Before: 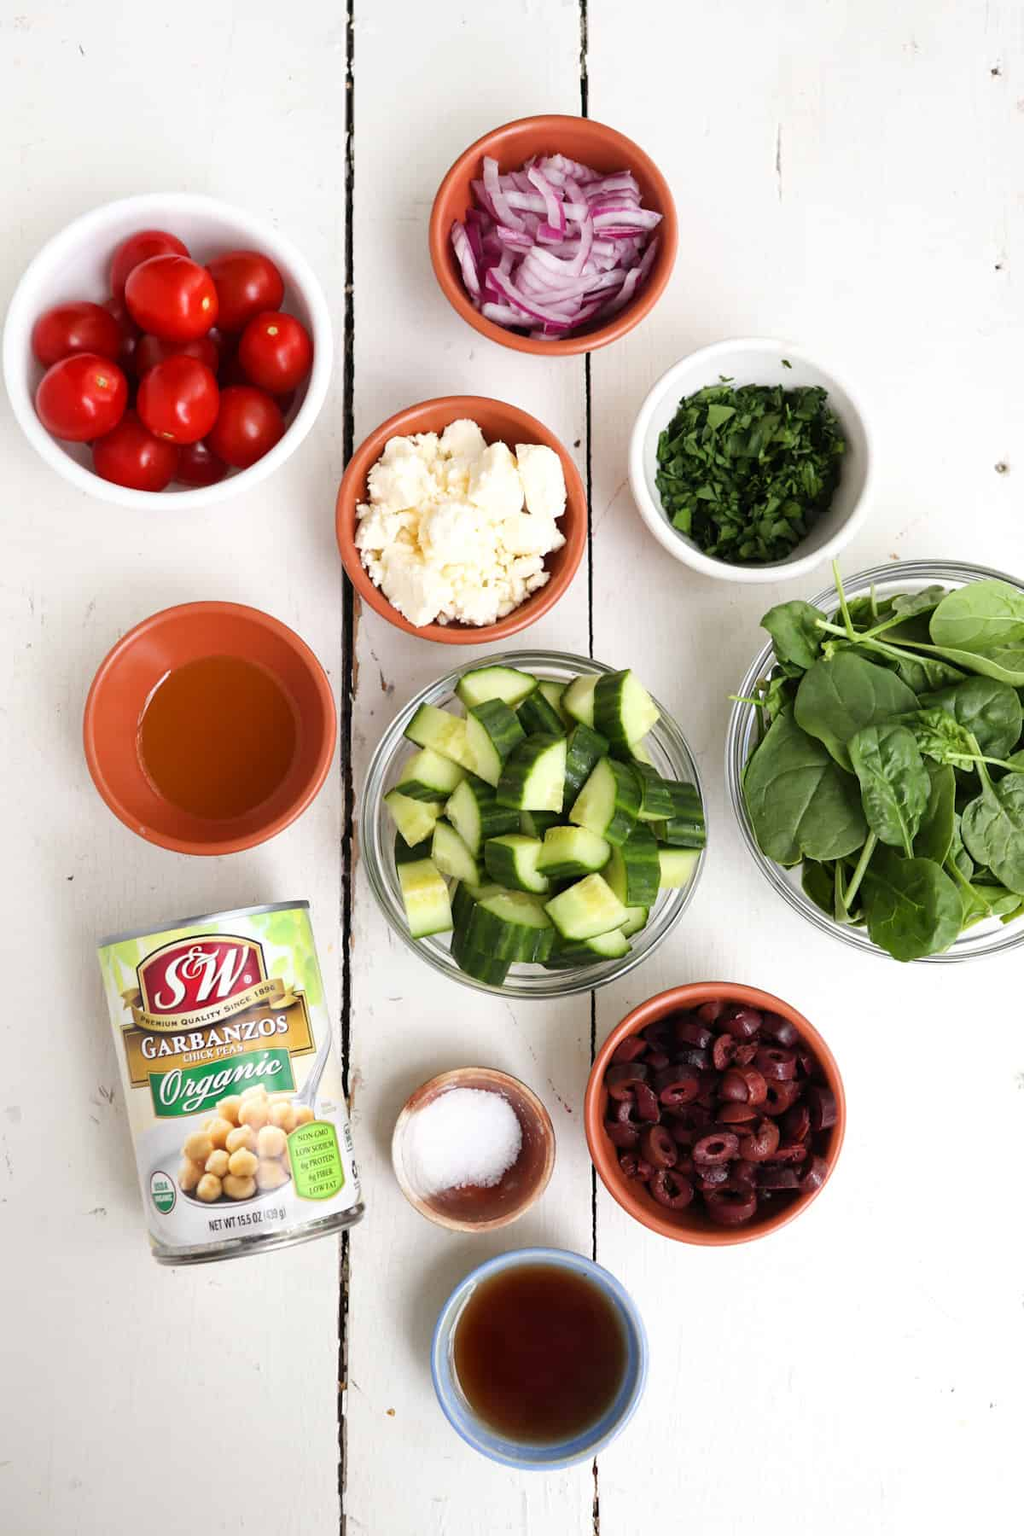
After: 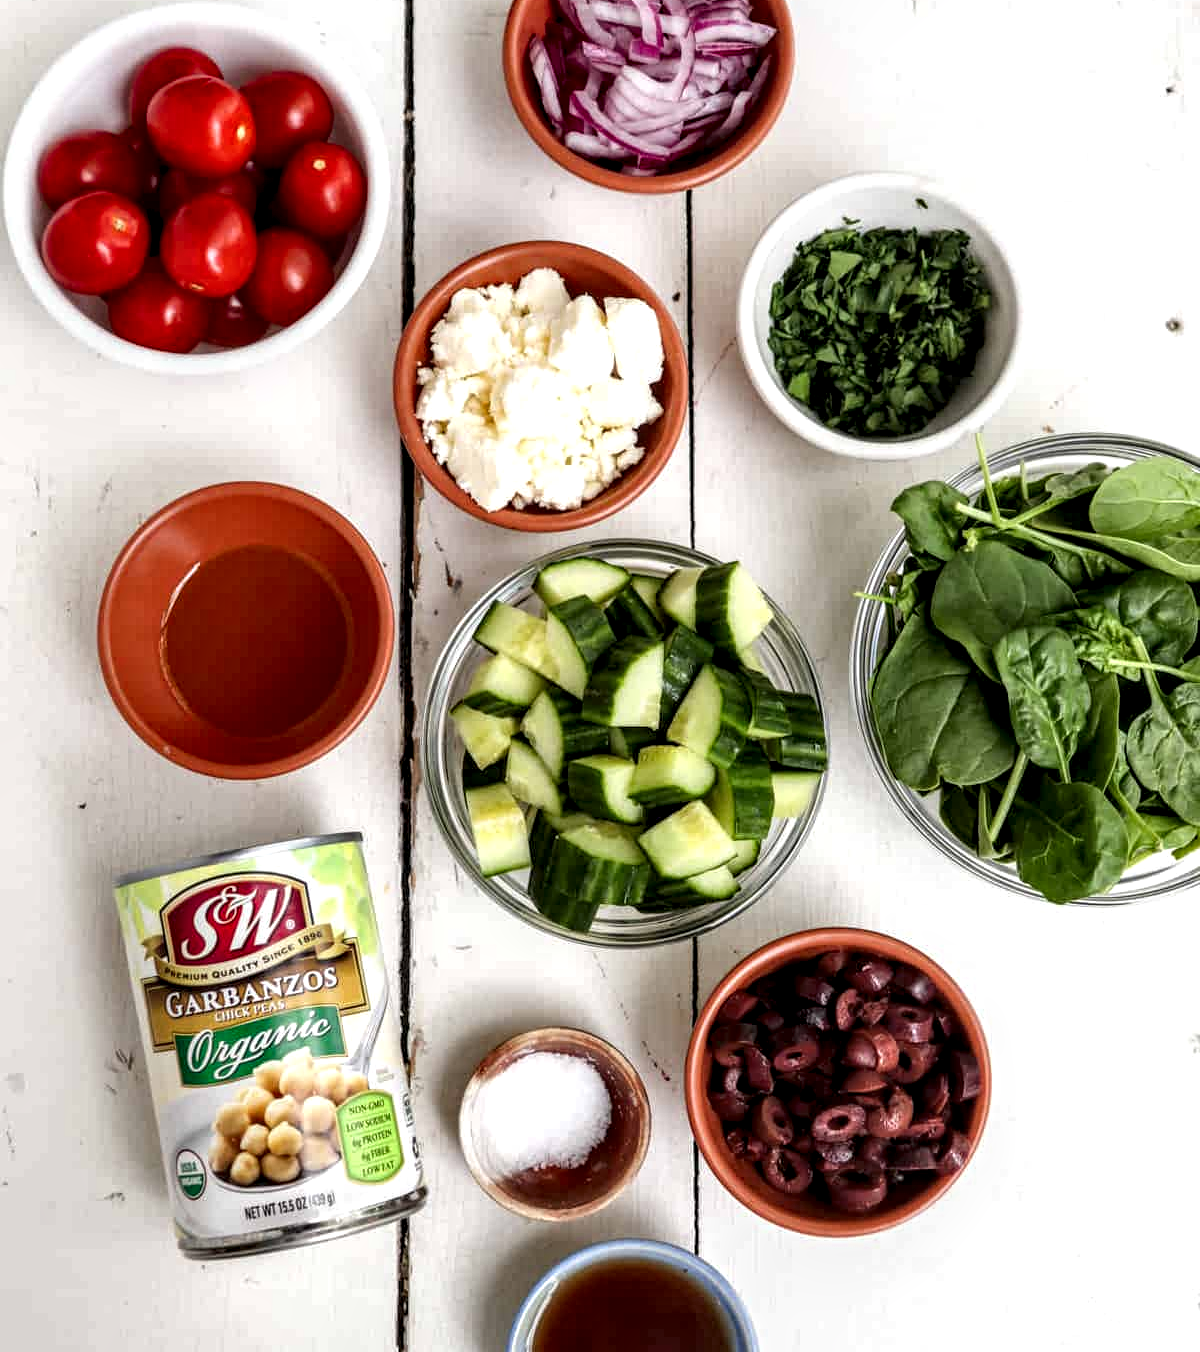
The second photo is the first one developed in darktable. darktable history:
local contrast: highlights 18%, detail 186%
crop and rotate: top 12.417%, bottom 12.461%
